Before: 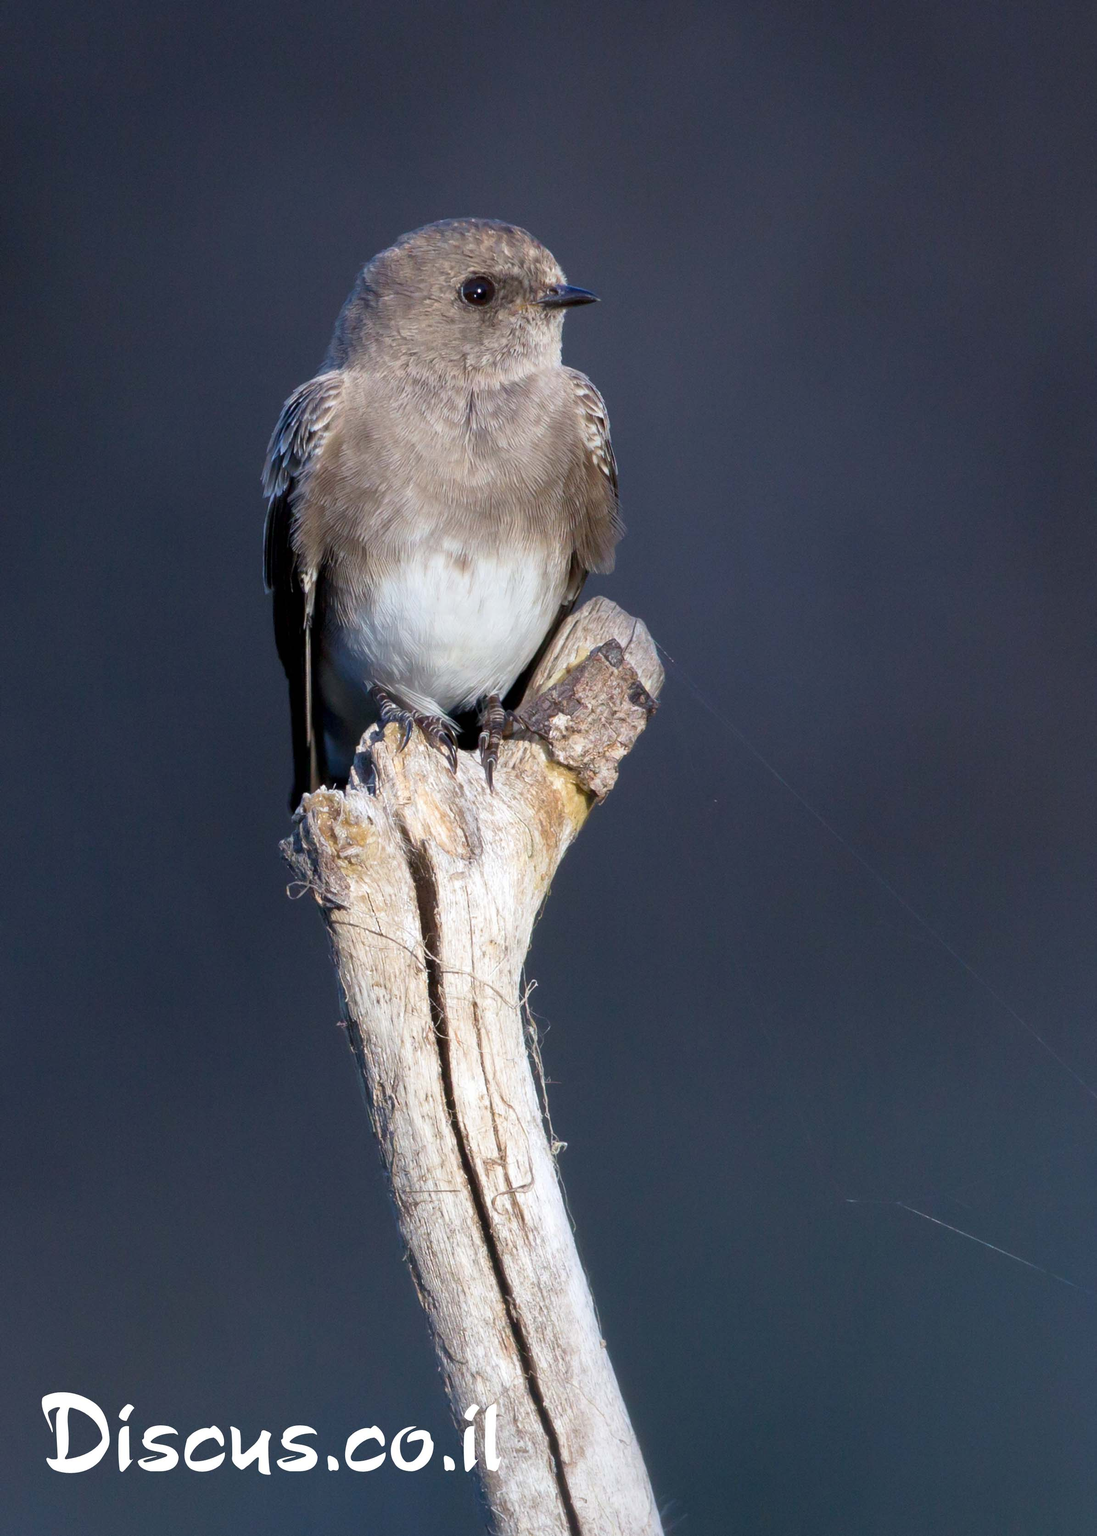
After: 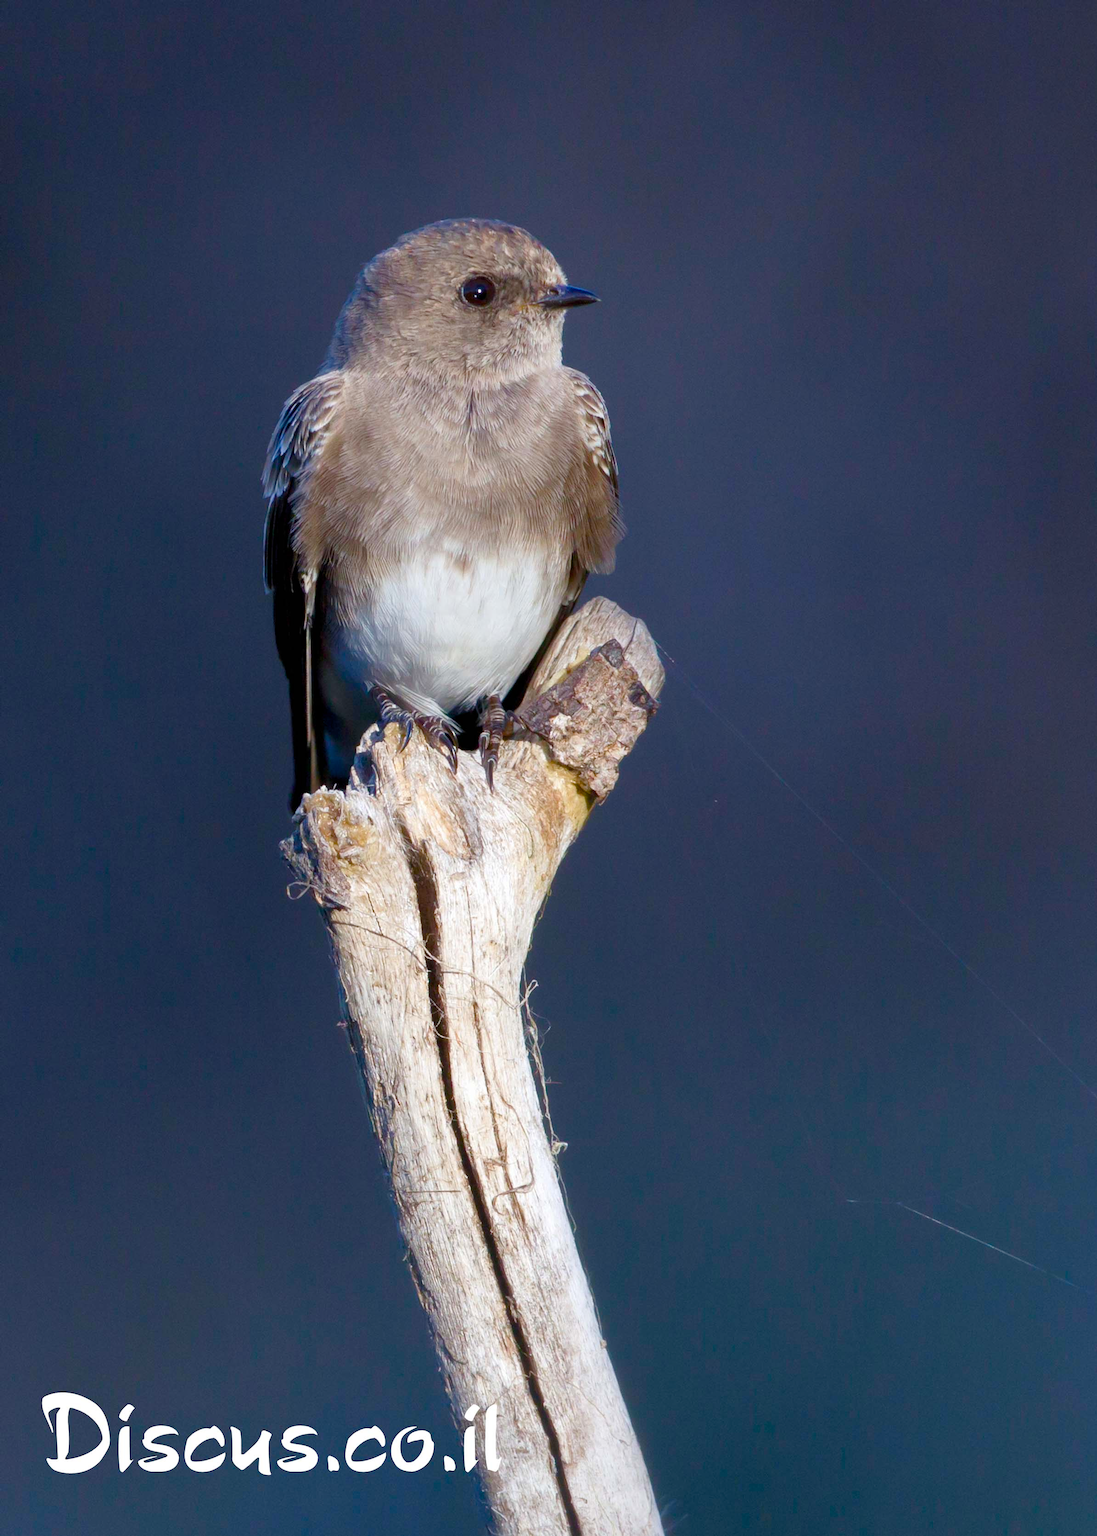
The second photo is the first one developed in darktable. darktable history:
color balance rgb: perceptual saturation grading › global saturation 20%, perceptual saturation grading › highlights -50.422%, perceptual saturation grading › shadows 30.773%, global vibrance 39.604%
